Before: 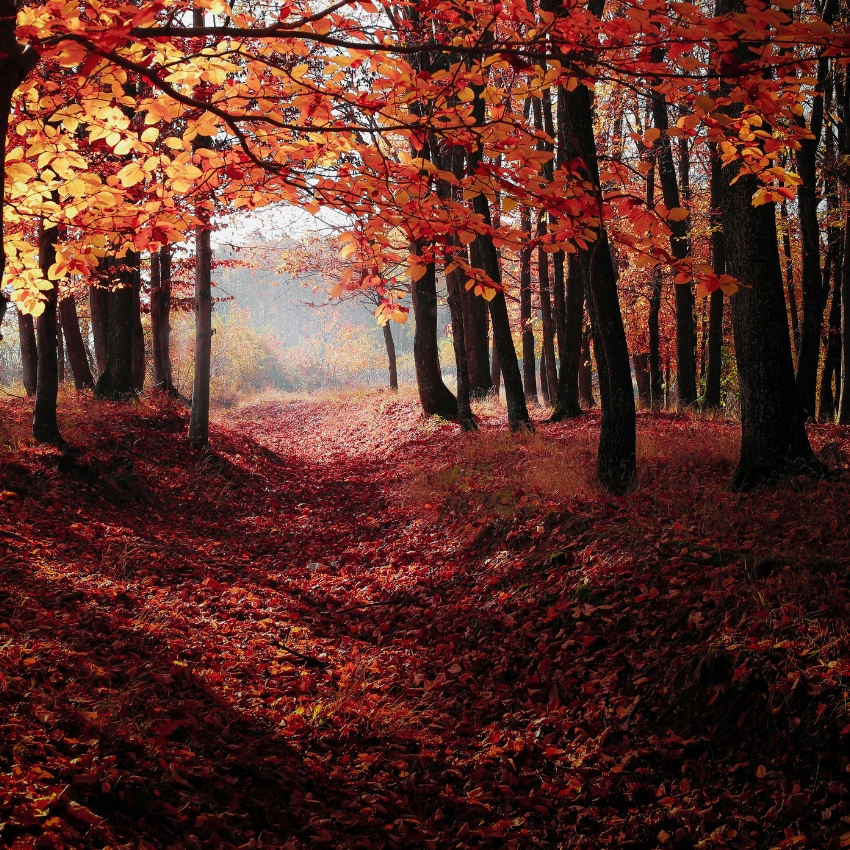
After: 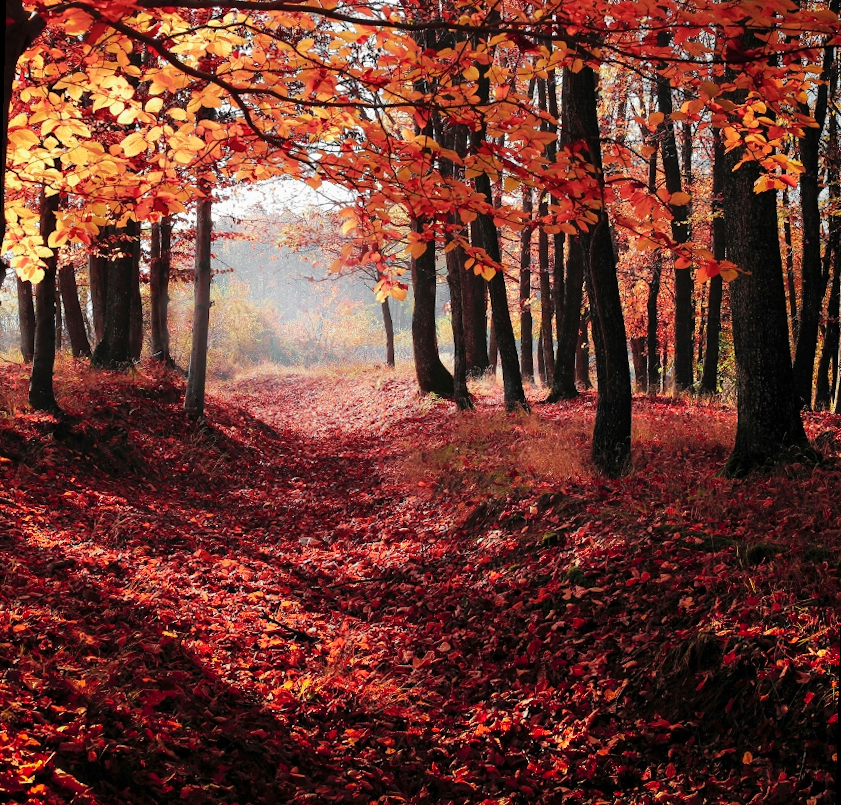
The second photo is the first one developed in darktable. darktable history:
rotate and perspective: rotation 1.57°, crop left 0.018, crop right 0.982, crop top 0.039, crop bottom 0.961
shadows and highlights: highlights color adjustment 0%, soften with gaussian
levels: mode automatic, black 0.023%, white 99.97%, levels [0.062, 0.494, 0.925]
color zones: curves: ch0 [(0, 0.5) (0.143, 0.5) (0.286, 0.5) (0.429, 0.5) (0.571, 0.5) (0.714, 0.476) (0.857, 0.5) (1, 0.5)]; ch2 [(0, 0.5) (0.143, 0.5) (0.286, 0.5) (0.429, 0.5) (0.571, 0.5) (0.714, 0.487) (0.857, 0.5) (1, 0.5)]
